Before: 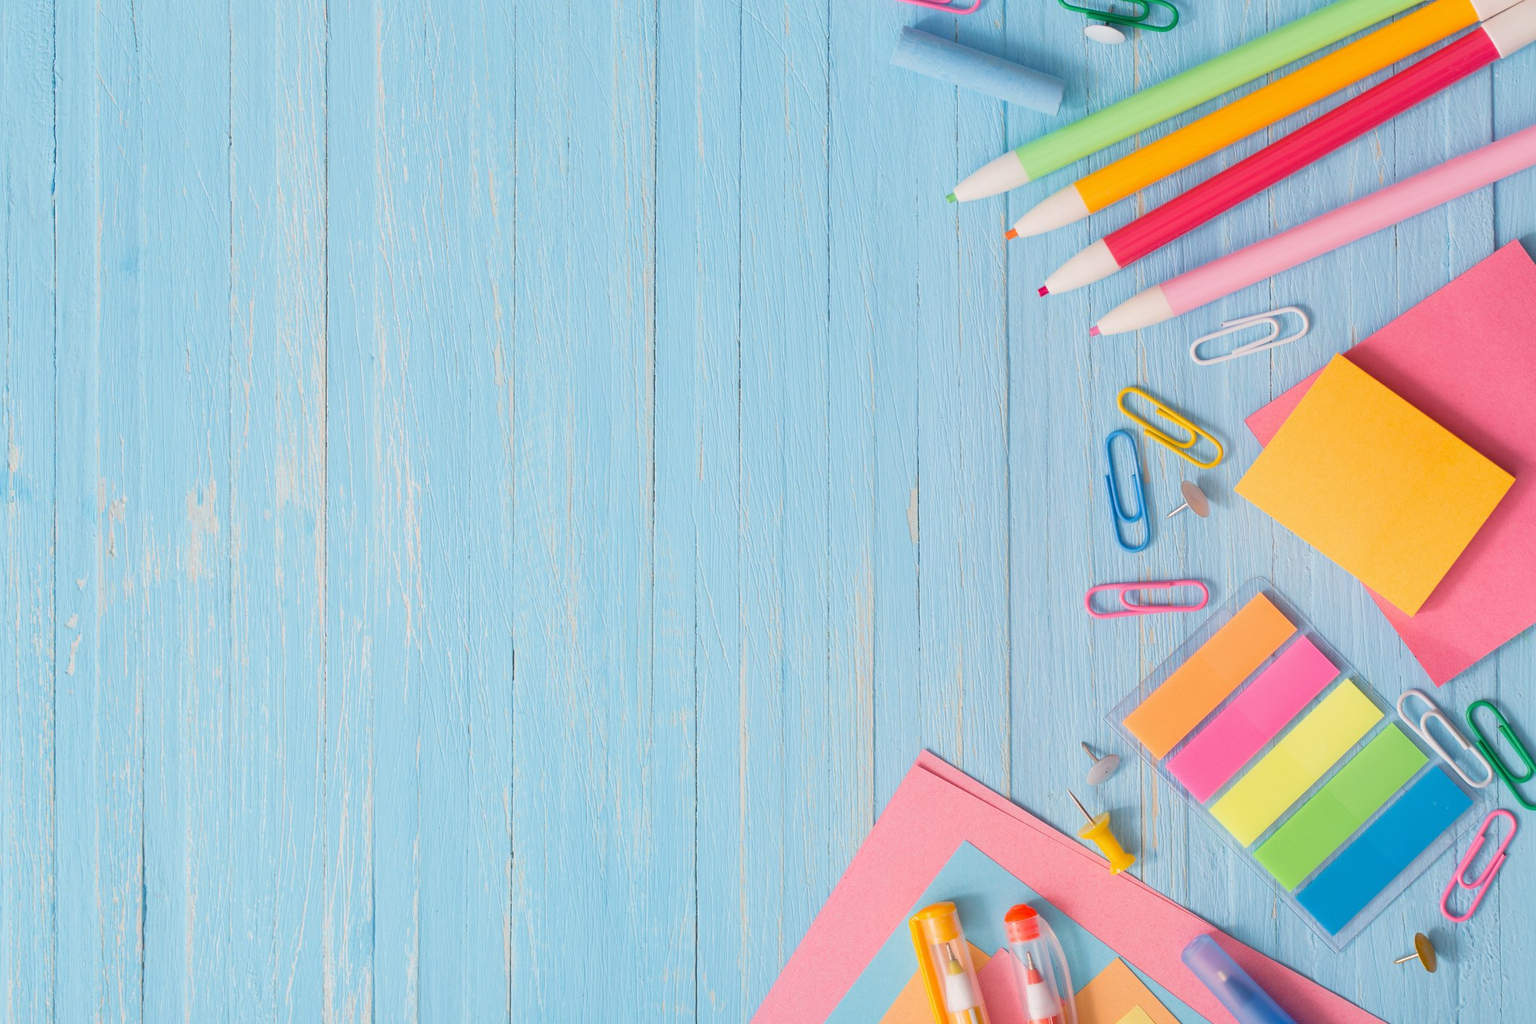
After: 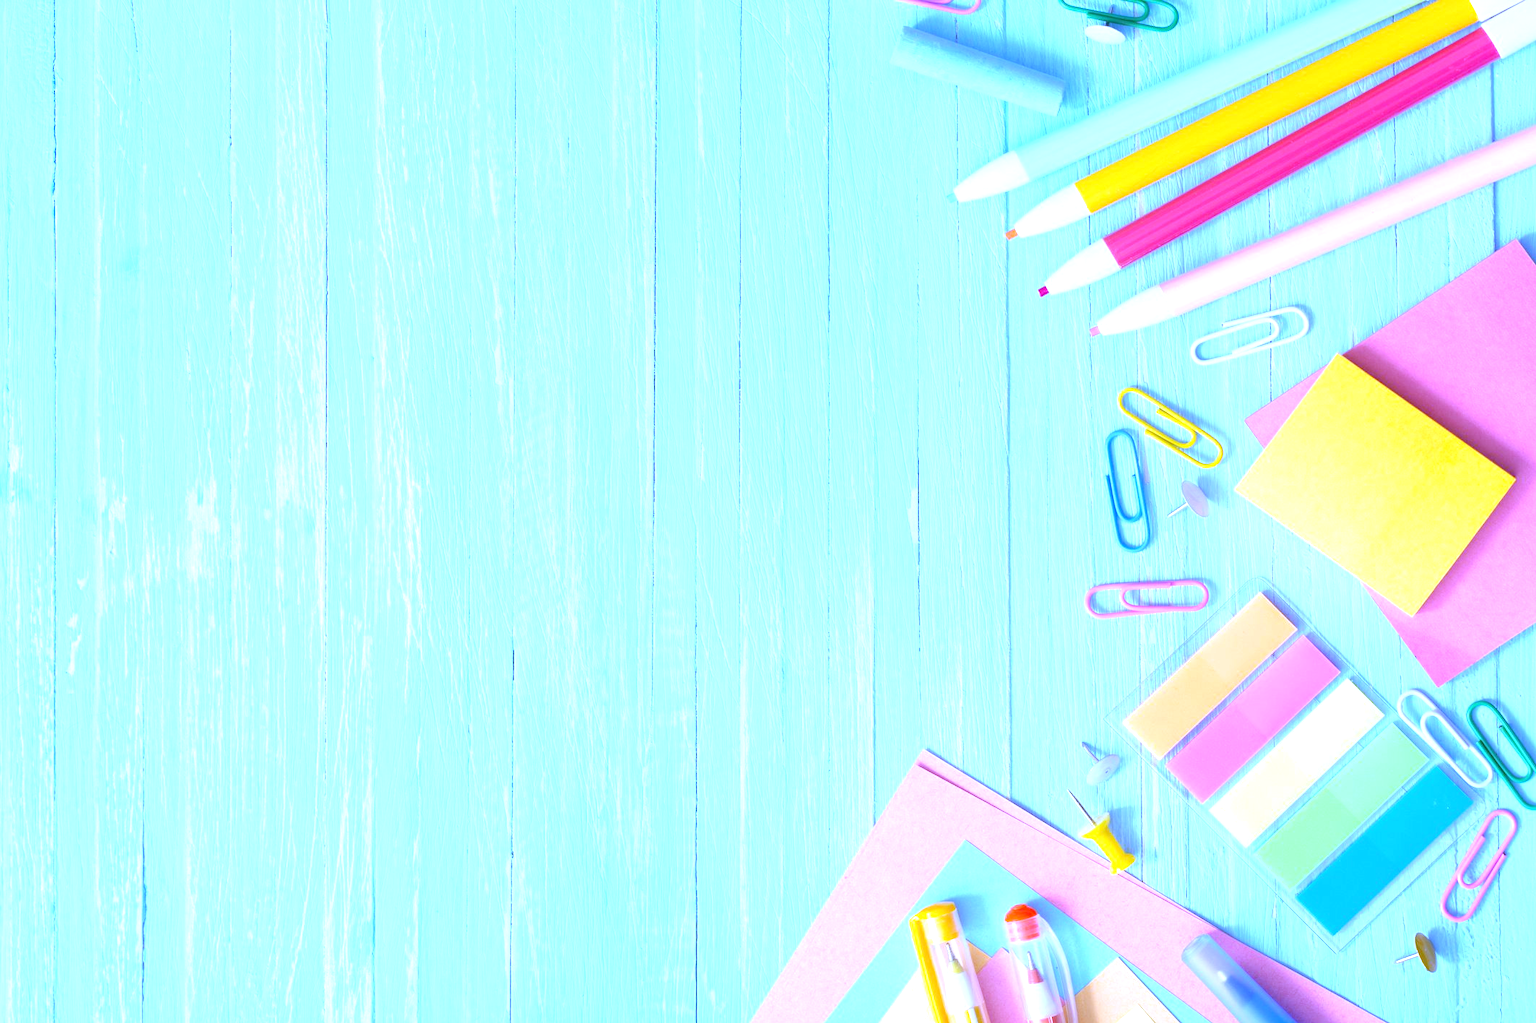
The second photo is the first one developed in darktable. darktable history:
exposure: black level correction 0, exposure 1.2 EV, compensate highlight preservation false
white balance: red 0.766, blue 1.537
